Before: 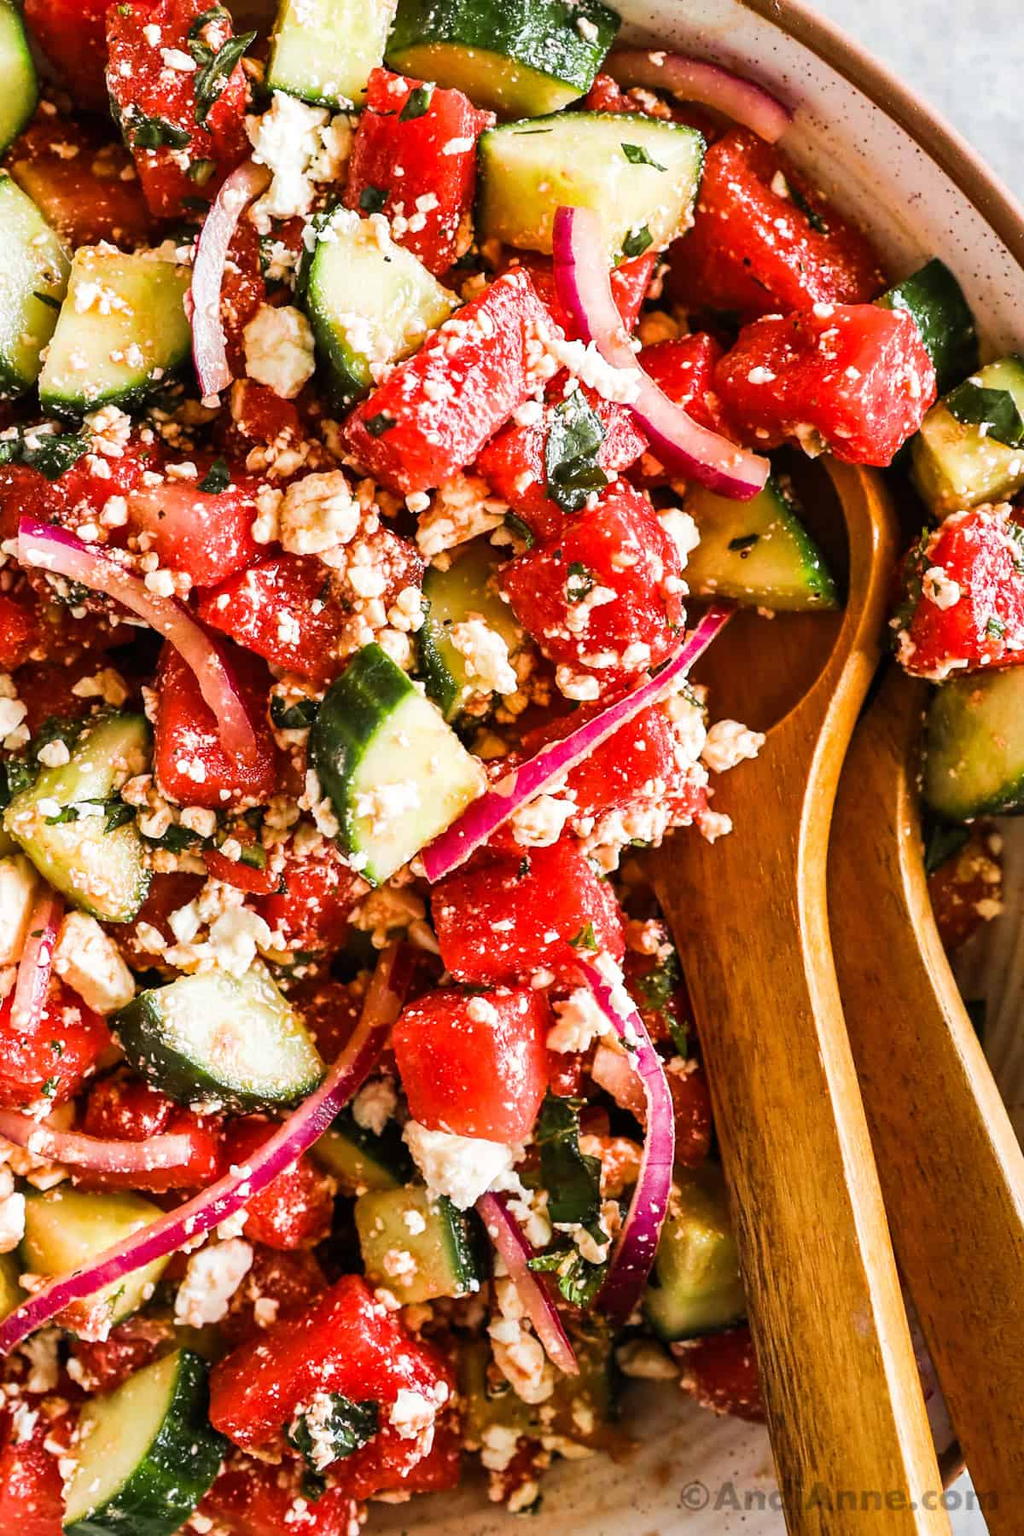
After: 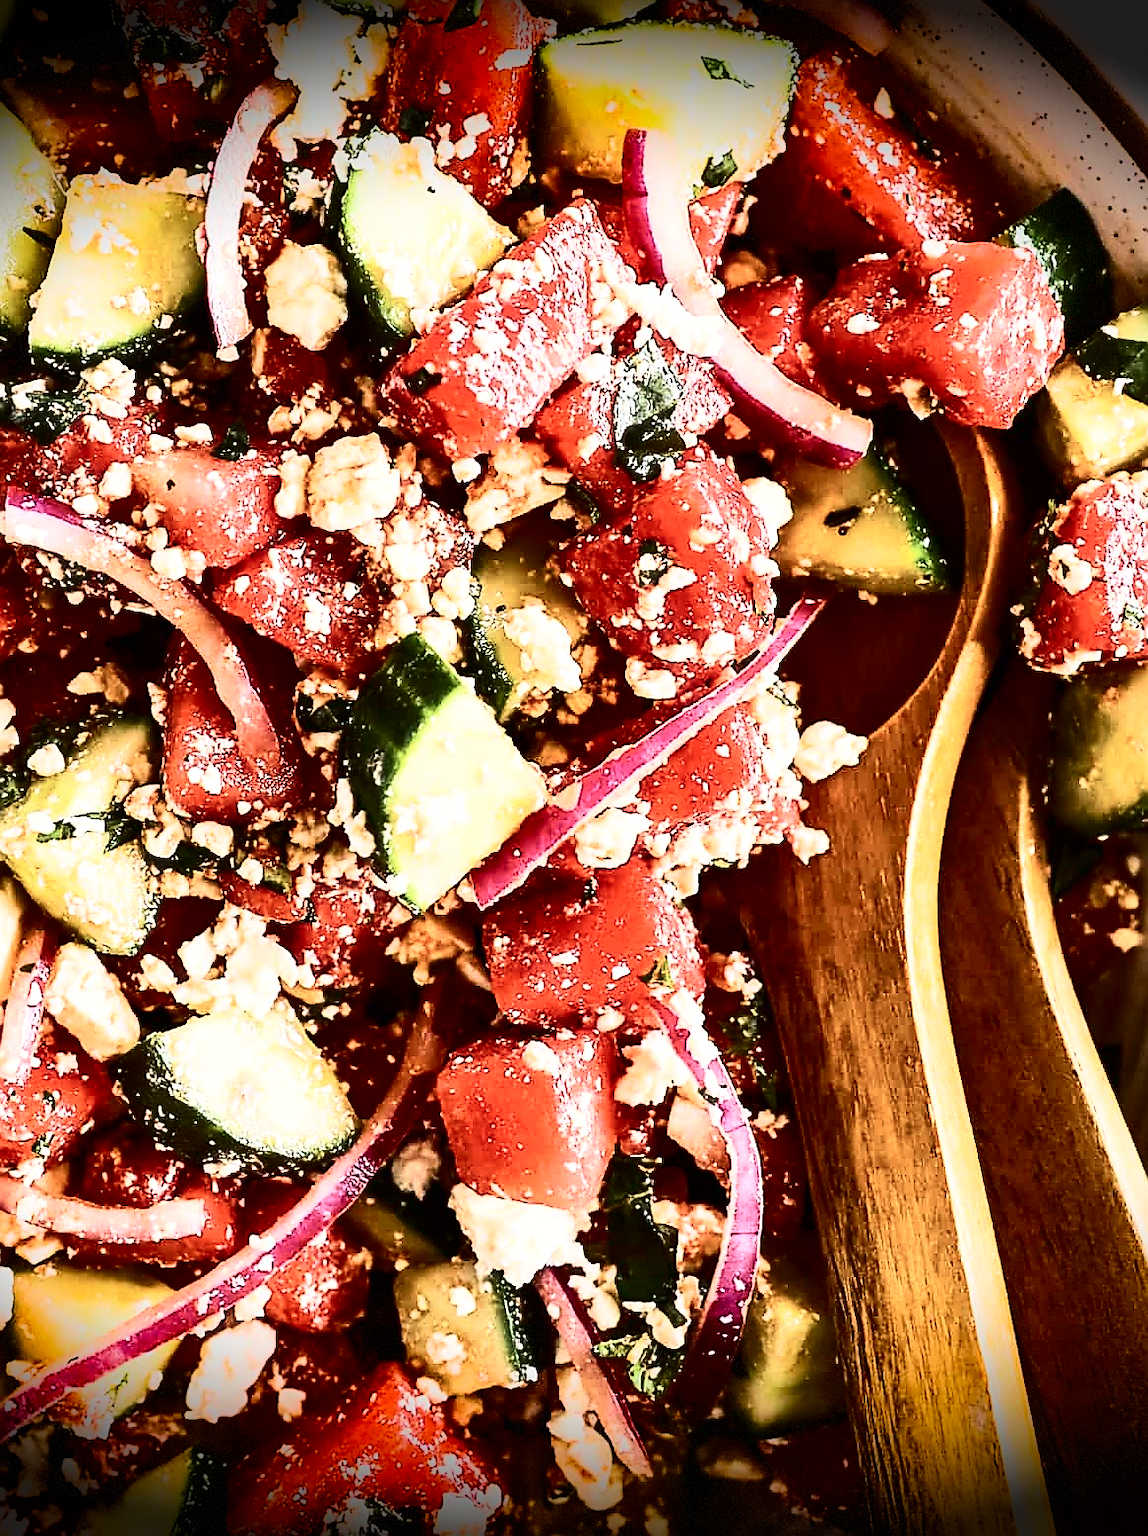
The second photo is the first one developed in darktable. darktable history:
vignetting: fall-off start 100.71%, brightness -0.987, saturation 0.489, width/height ratio 1.302, dithering 8-bit output
haze removal: strength -0.082, distance 0.355, compatibility mode true, adaptive false
crop: left 1.337%, top 6.189%, right 1.474%, bottom 7.113%
contrast equalizer: octaves 7, y [[0.5 ×6], [0.5 ×6], [0.5, 0.5, 0.501, 0.545, 0.707, 0.863], [0 ×6], [0 ×6]], mix 0.303
shadows and highlights: soften with gaussian
contrast brightness saturation: contrast 0.508, saturation -0.098
exposure: exposure 0.129 EV, compensate highlight preservation false
sharpen: radius 1.386, amount 1.239, threshold 0.729
